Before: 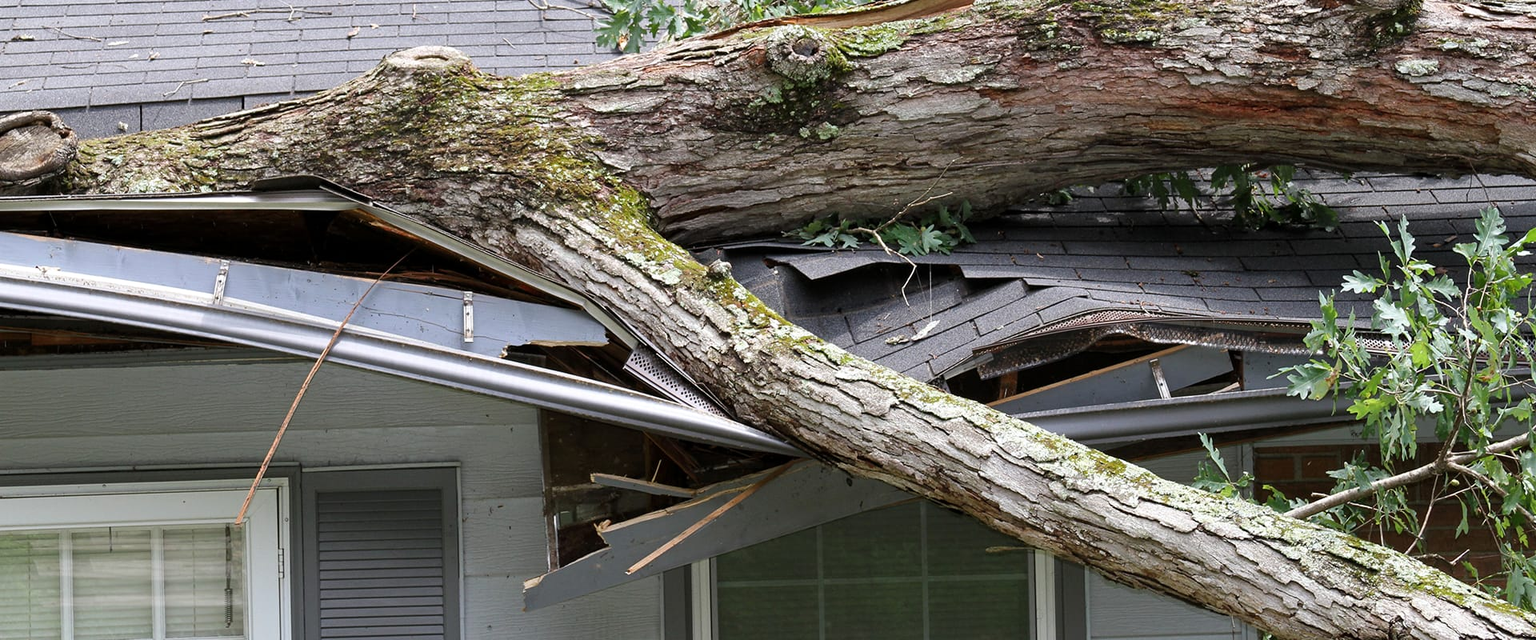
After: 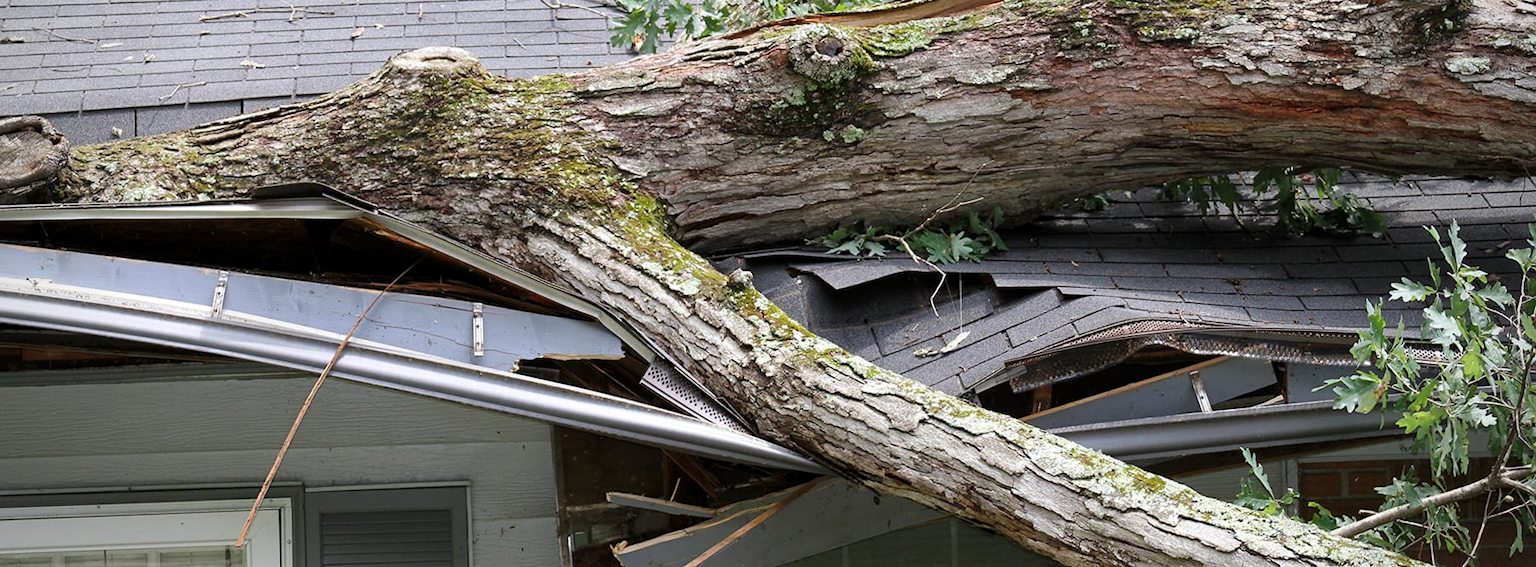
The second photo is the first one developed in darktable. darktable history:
crop and rotate: angle 0.2°, left 0.275%, right 3.127%, bottom 14.18%
vignetting: on, module defaults
